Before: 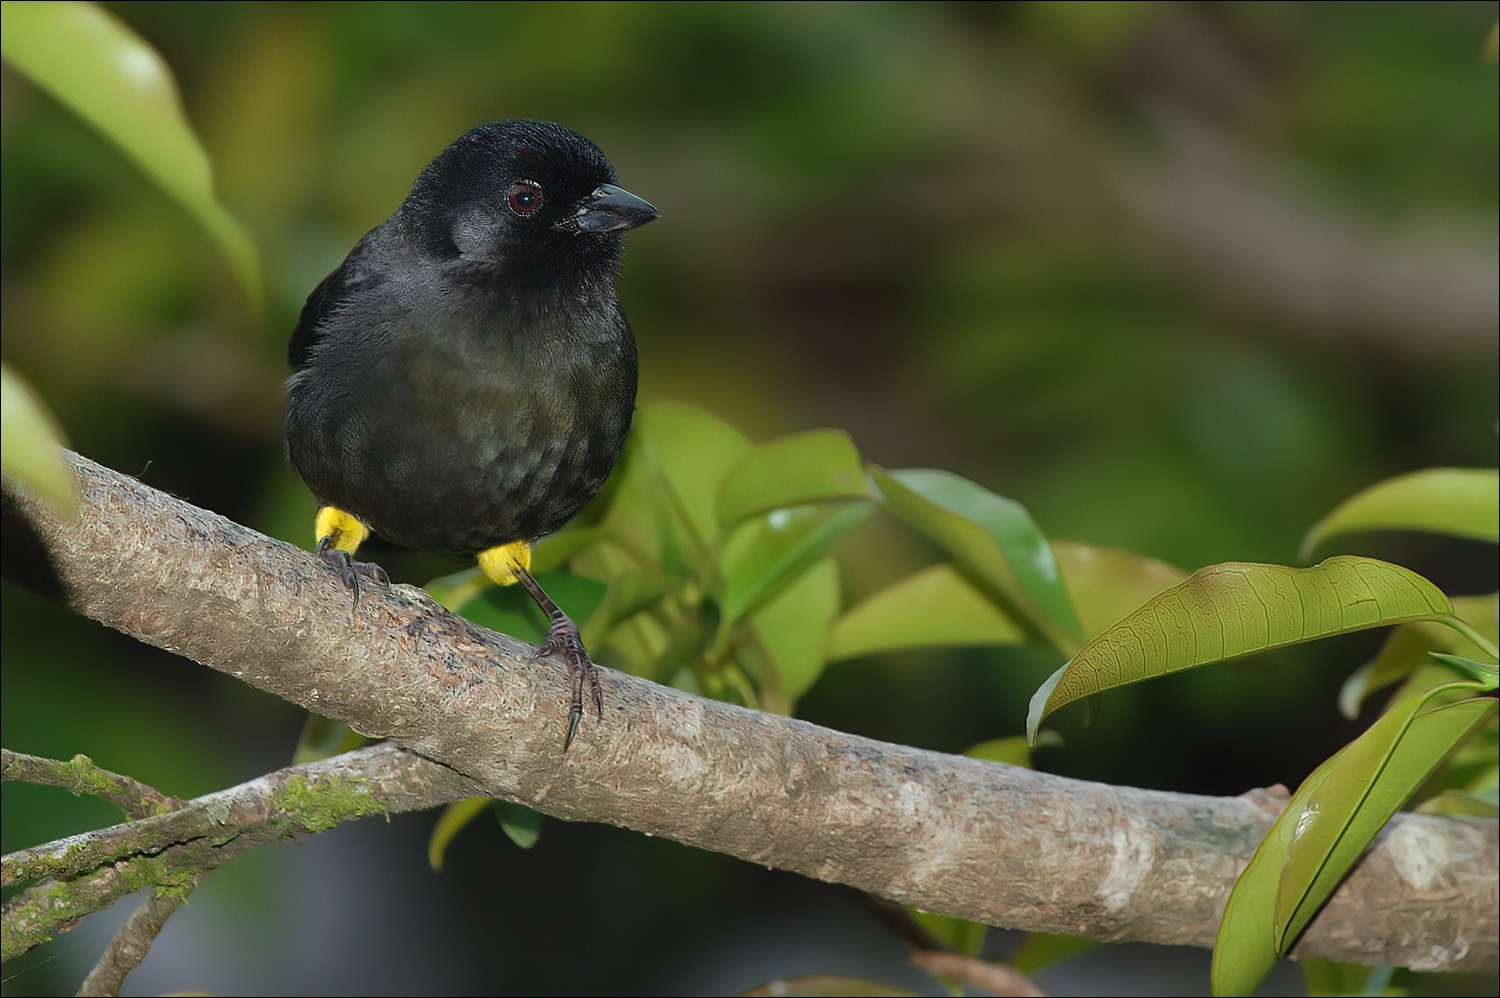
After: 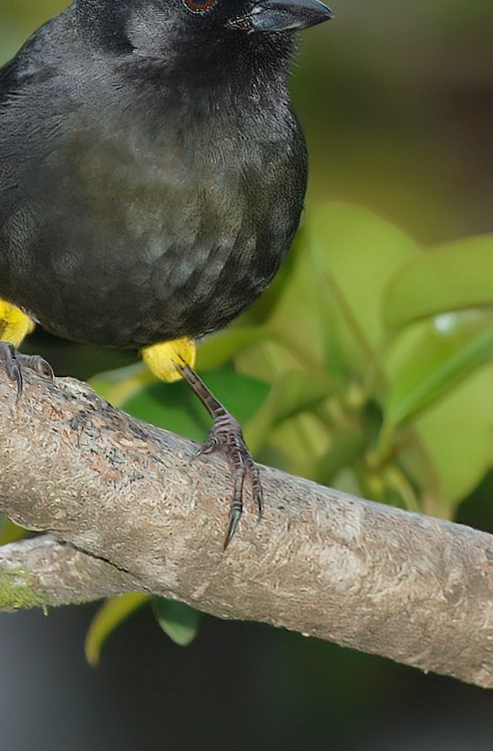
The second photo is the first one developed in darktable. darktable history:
rotate and perspective: rotation 1.57°, crop left 0.018, crop right 0.982, crop top 0.039, crop bottom 0.961
crop and rotate: left 21.77%, top 18.528%, right 44.676%, bottom 2.997%
